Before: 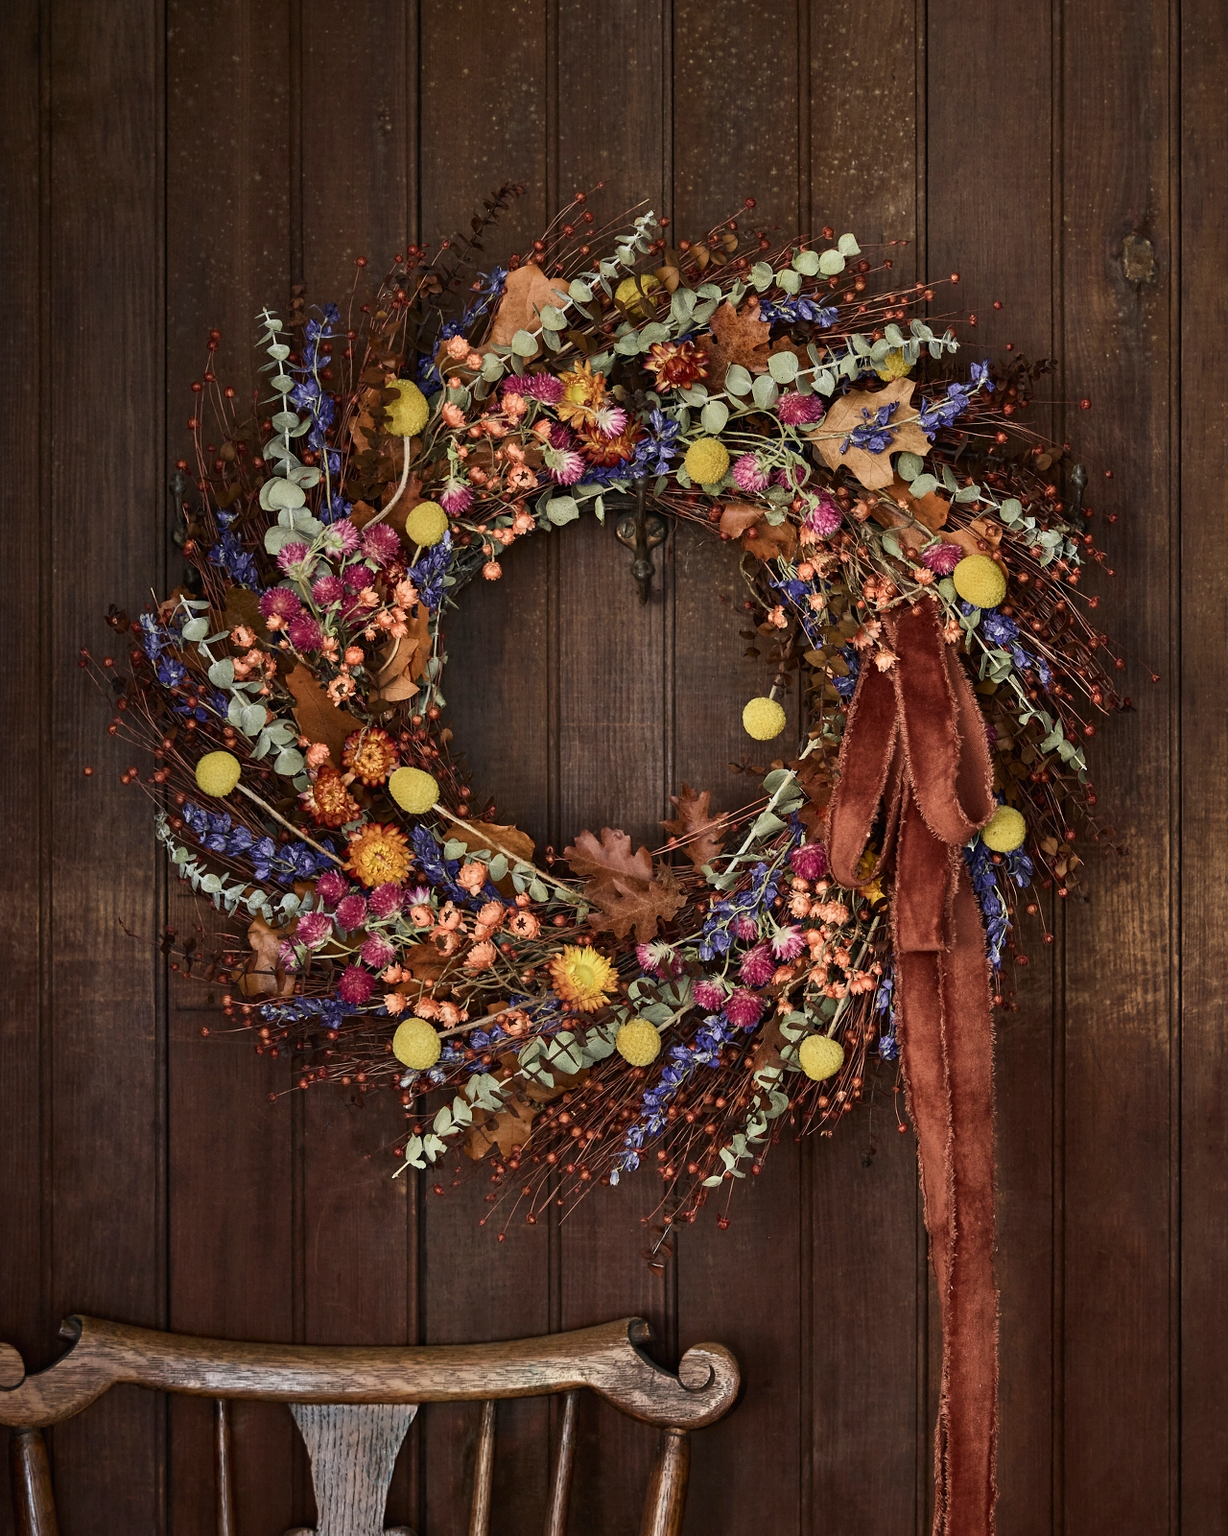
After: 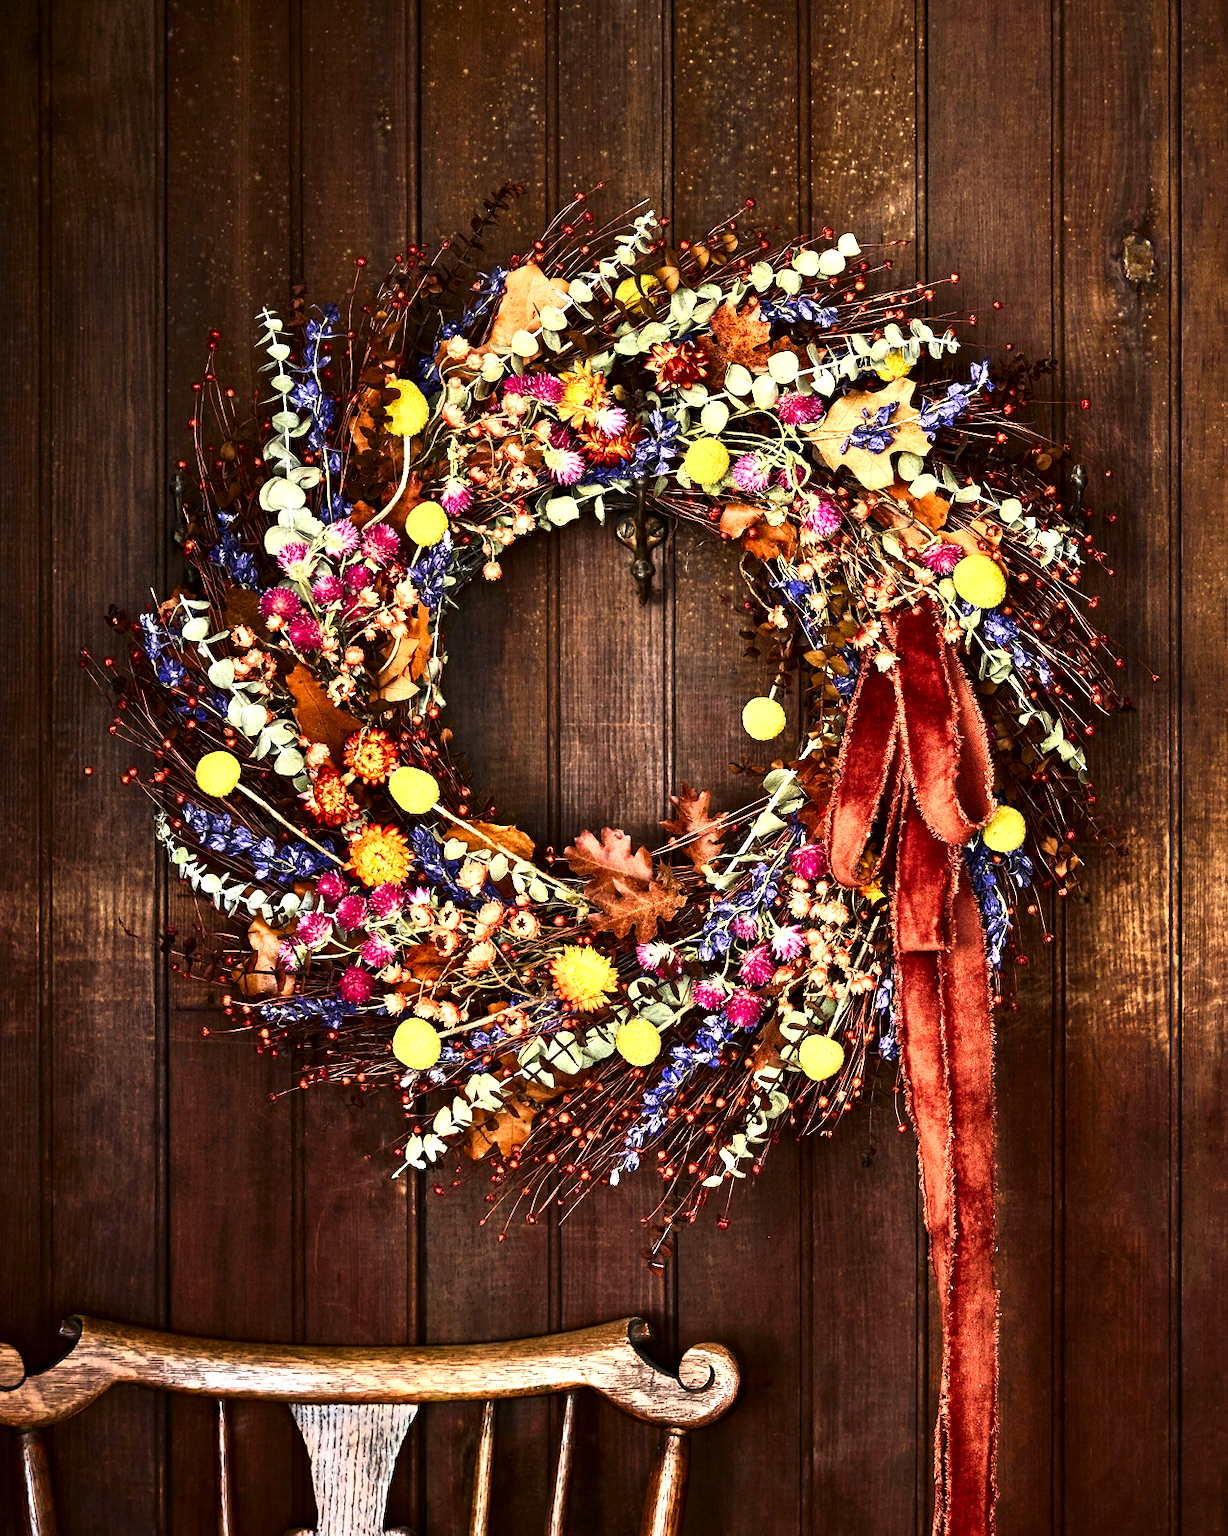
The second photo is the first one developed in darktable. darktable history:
contrast brightness saturation: contrast 0.105, brightness -0.269, saturation 0.147
exposure: black level correction 0, exposure 1.632 EV, compensate highlight preservation false
tone curve: curves: ch0 [(0, 0) (0.051, 0.027) (0.096, 0.071) (0.241, 0.247) (0.455, 0.52) (0.594, 0.692) (0.715, 0.845) (0.84, 0.936) (1, 1)]; ch1 [(0, 0) (0.1, 0.038) (0.318, 0.243) (0.399, 0.351) (0.478, 0.469) (0.499, 0.499) (0.534, 0.549) (0.565, 0.605) (0.601, 0.644) (0.666, 0.701) (1, 1)]; ch2 [(0, 0) (0.453, 0.45) (0.479, 0.483) (0.504, 0.499) (0.52, 0.508) (0.561, 0.573) (0.592, 0.617) (0.824, 0.815) (1, 1)], color space Lab, linked channels, preserve colors none
